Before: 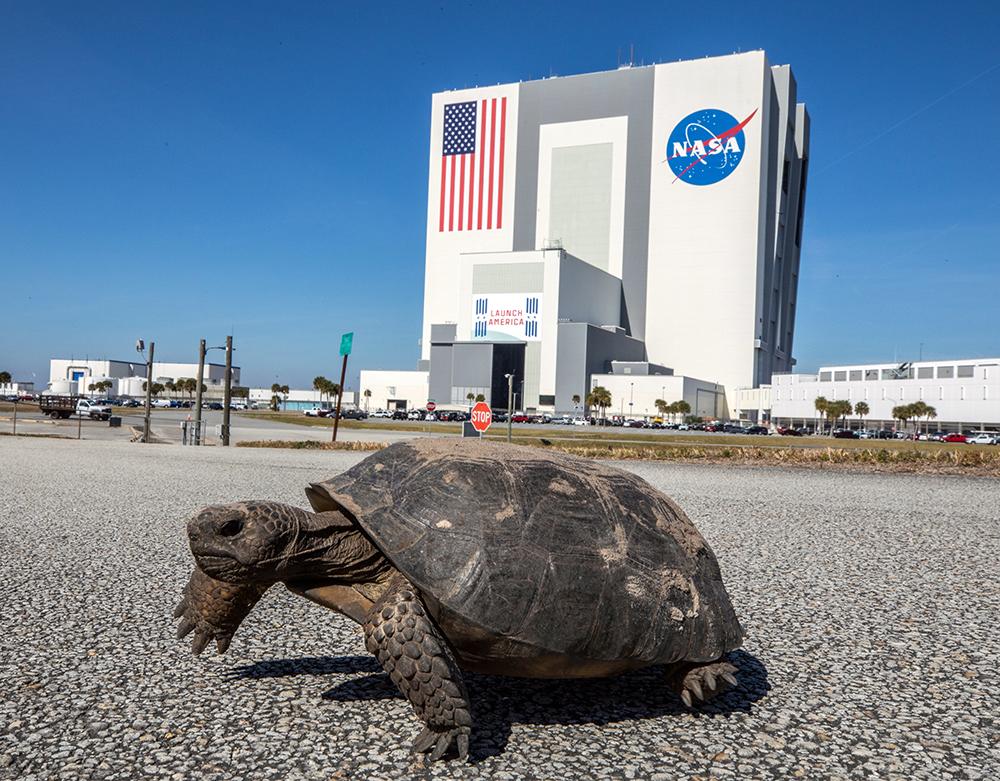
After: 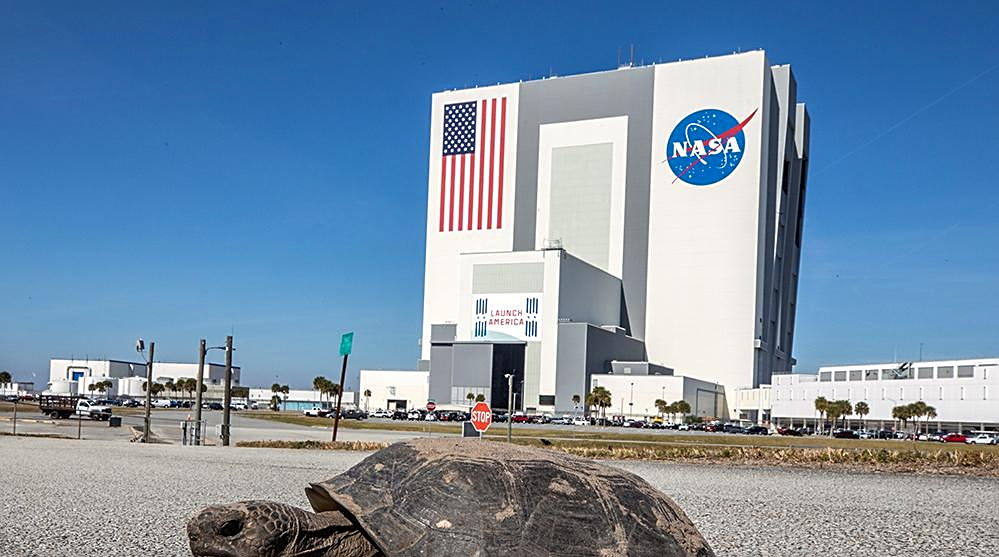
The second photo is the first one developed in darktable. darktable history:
crop: bottom 28.576%
shadows and highlights: shadows 35, highlights -35, soften with gaussian
sharpen: on, module defaults
